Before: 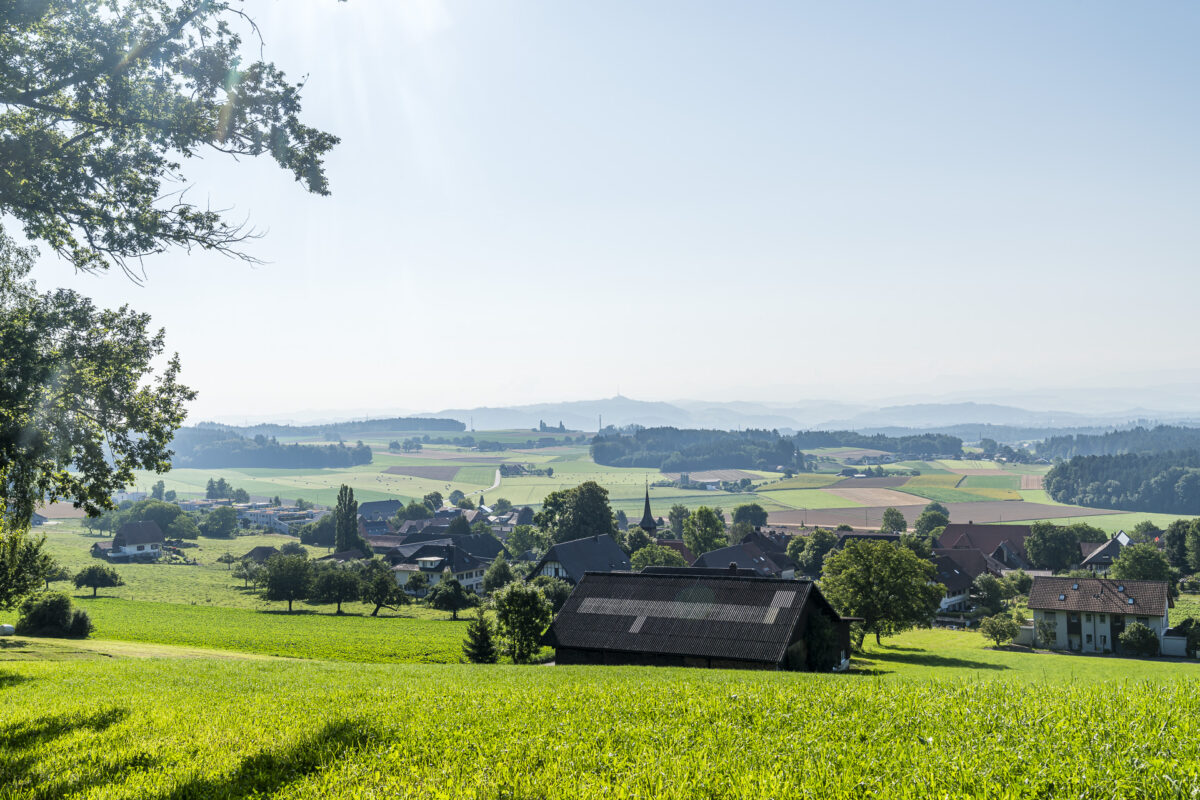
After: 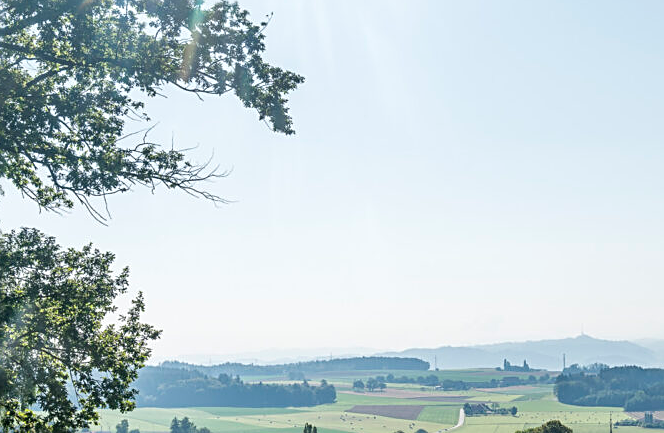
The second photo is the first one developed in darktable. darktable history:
sharpen: on, module defaults
crop and rotate: left 3.032%, top 7.687%, right 41.614%, bottom 38.179%
